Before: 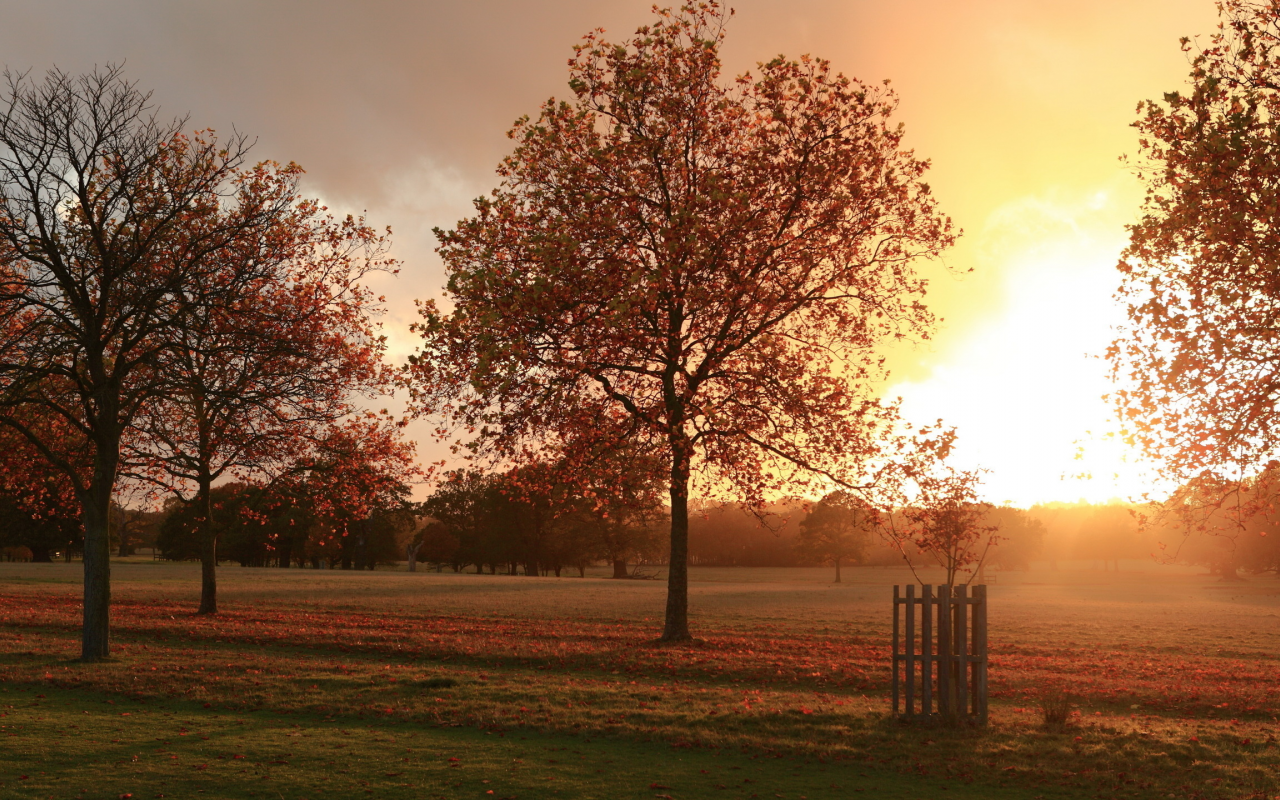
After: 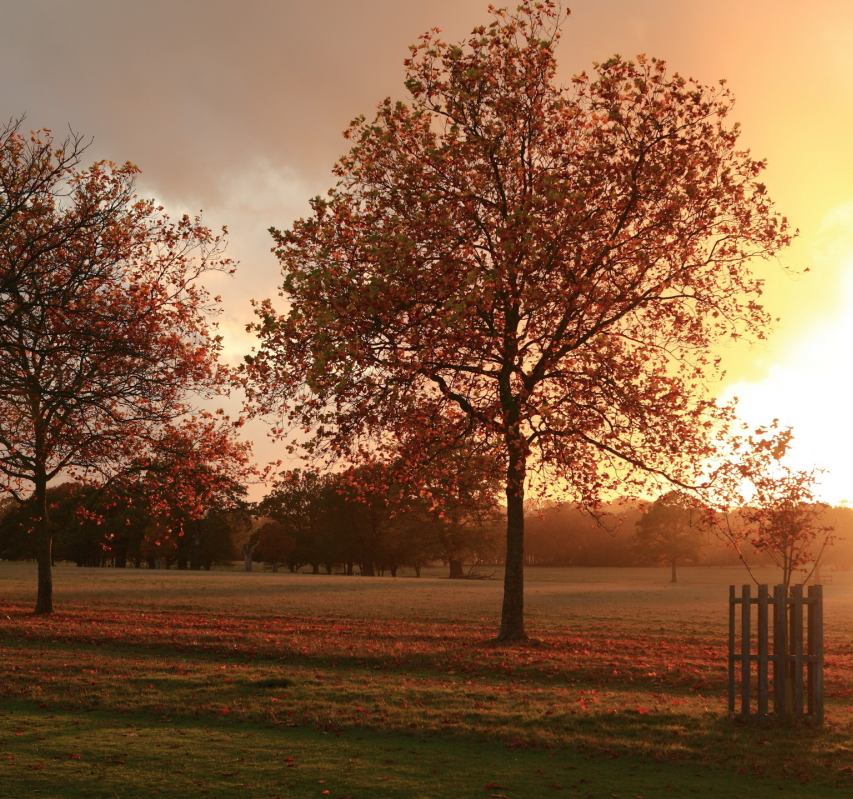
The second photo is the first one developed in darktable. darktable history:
crop and rotate: left 12.82%, right 20.523%
